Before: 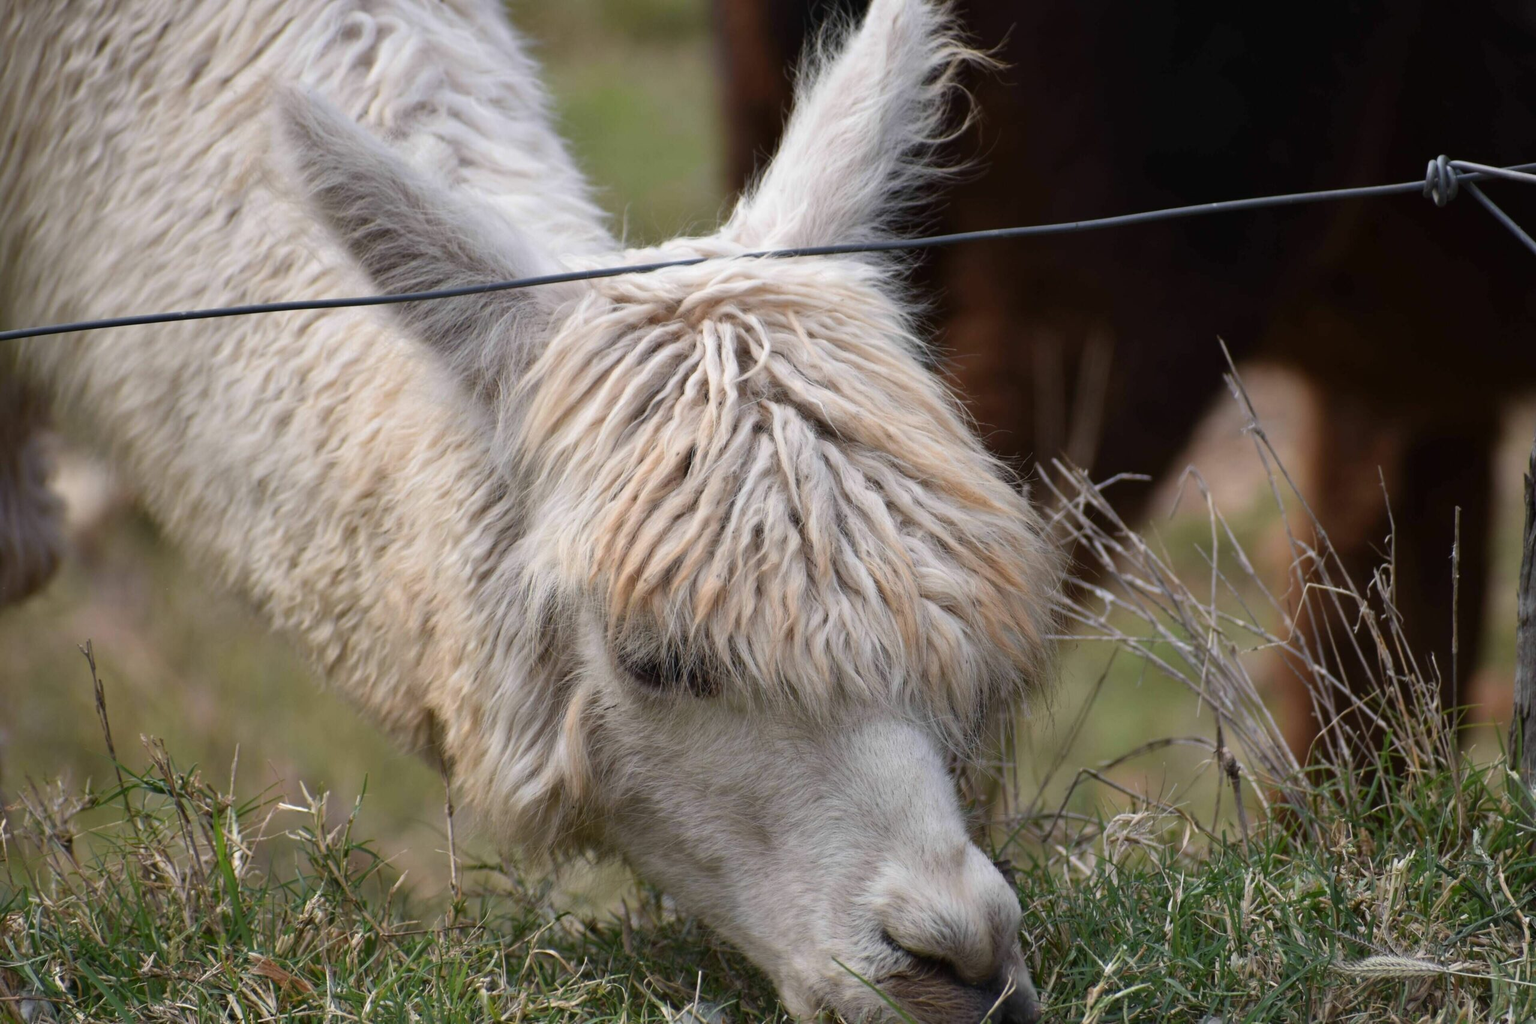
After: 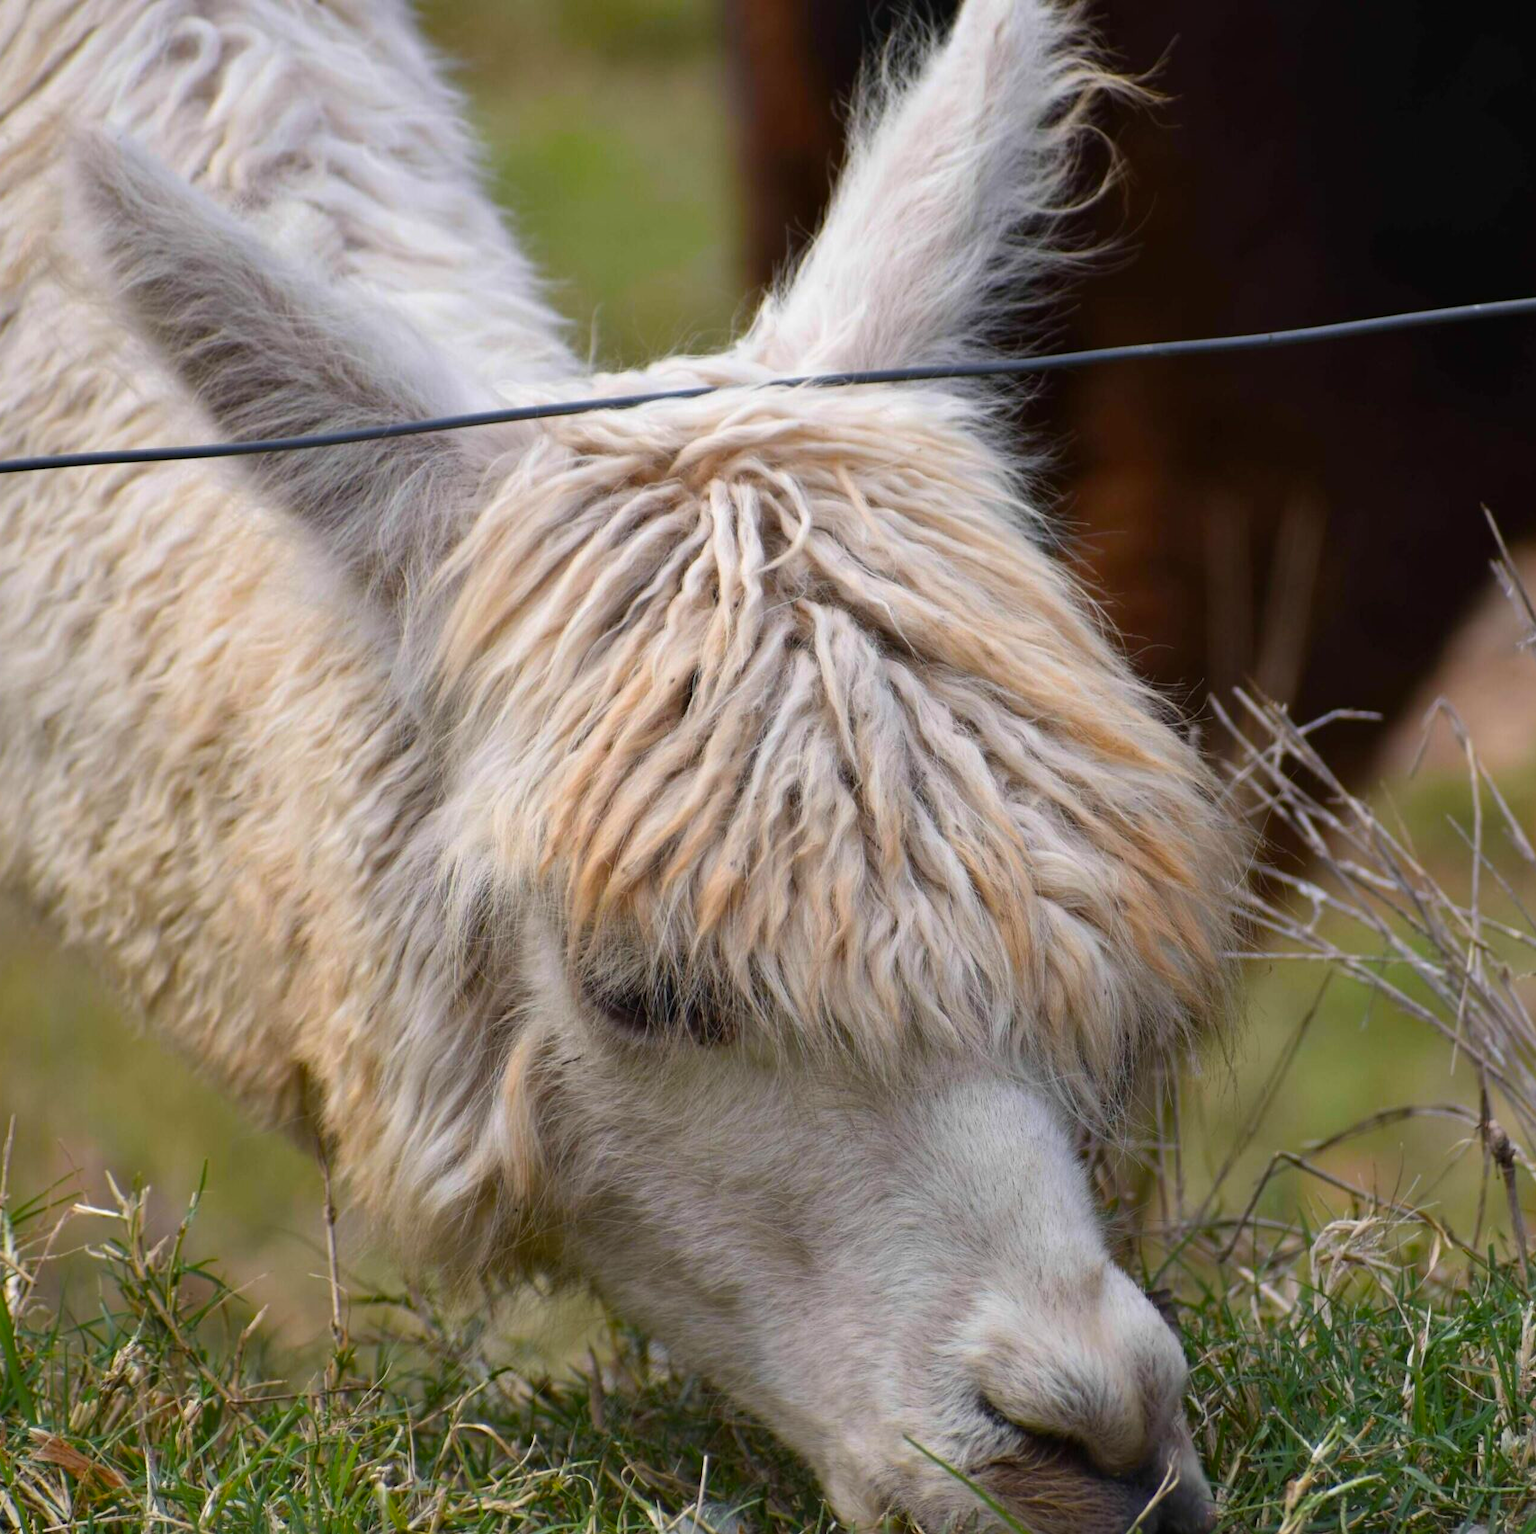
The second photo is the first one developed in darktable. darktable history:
color balance rgb: perceptual saturation grading › global saturation 29.938%, global vibrance 20%
crop and rotate: left 14.923%, right 18.355%
